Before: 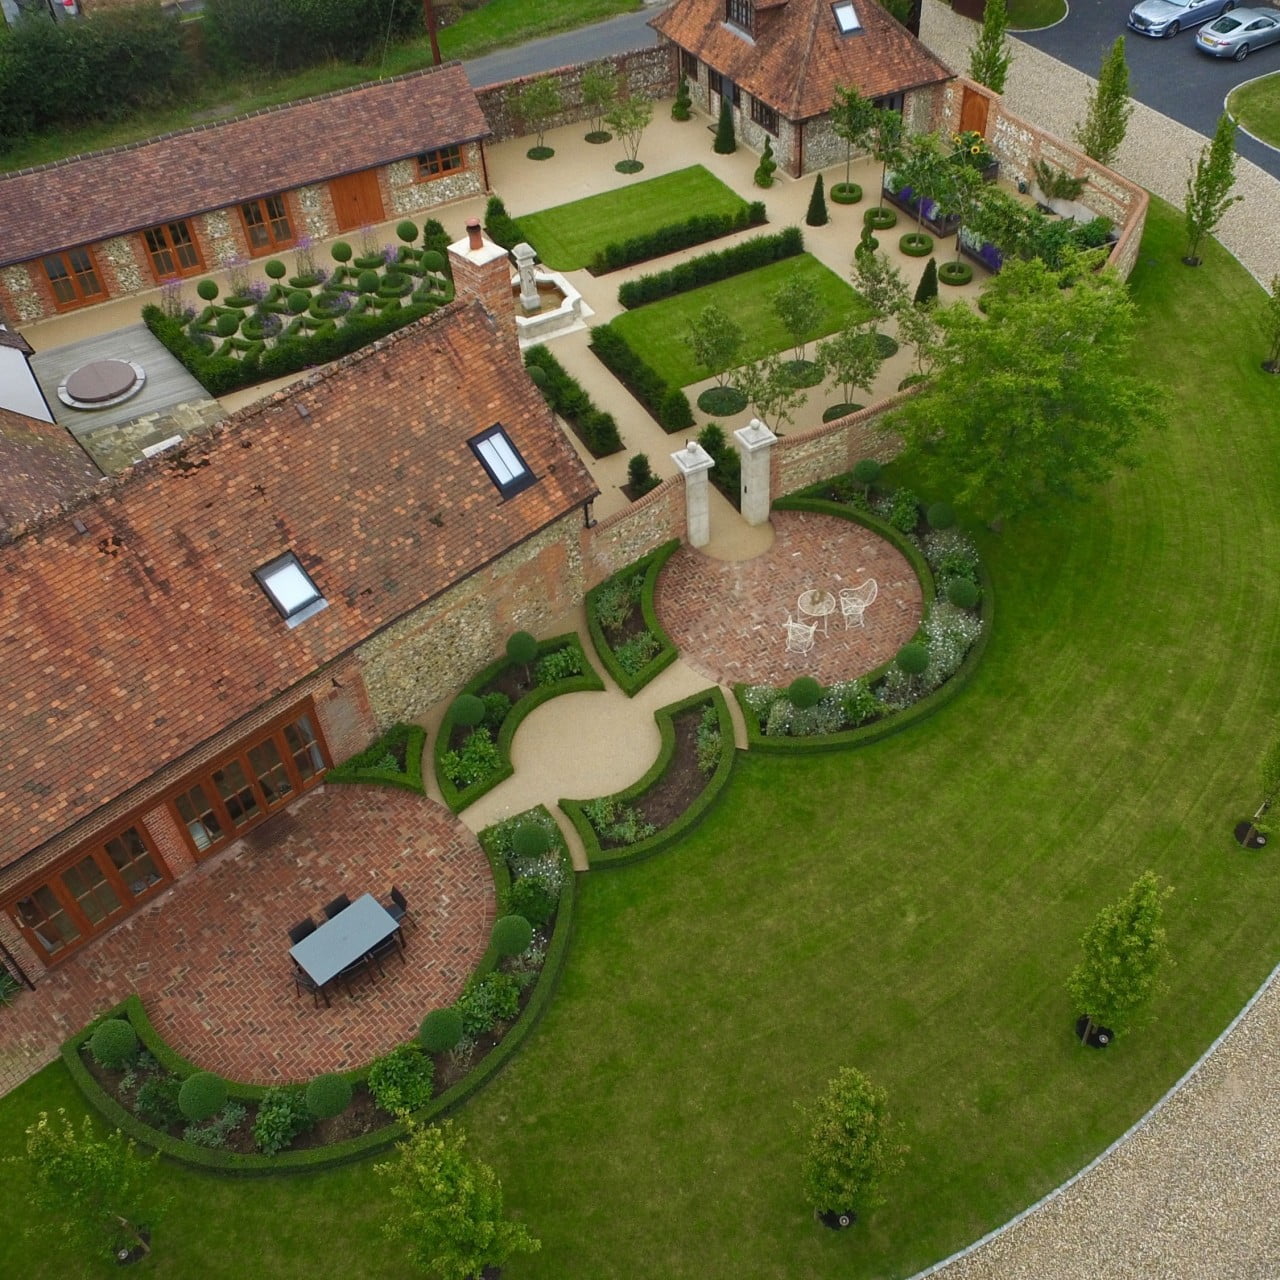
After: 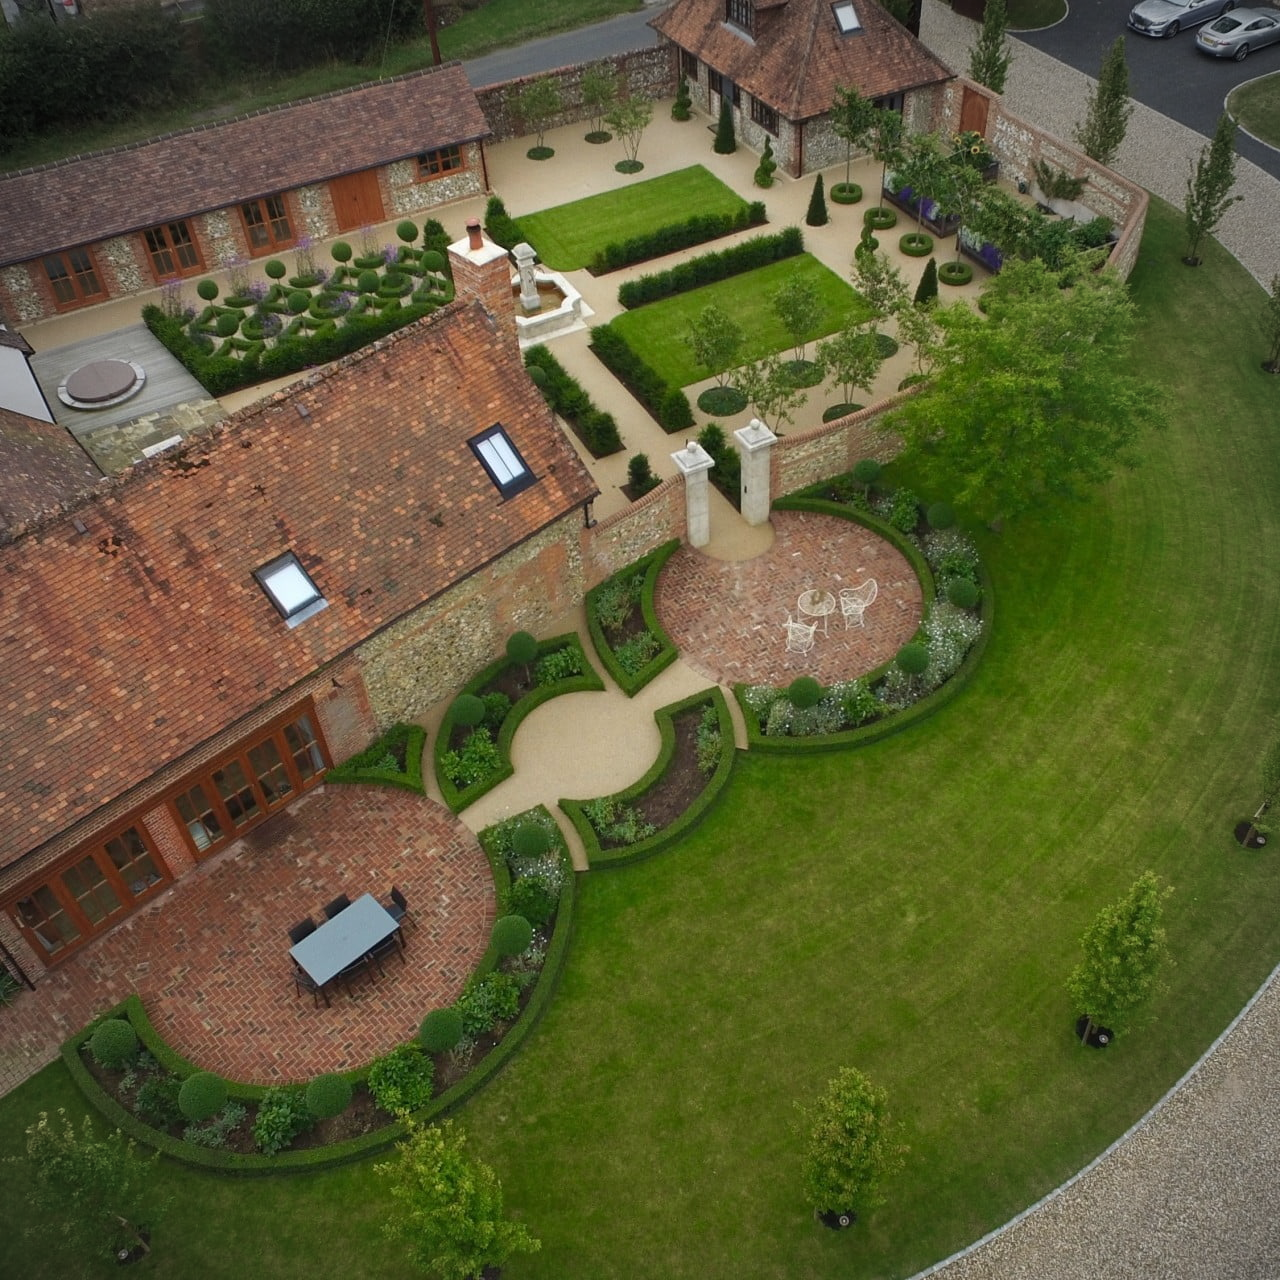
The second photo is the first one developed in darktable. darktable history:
vignetting: center (-0.034, 0.143), automatic ratio true
